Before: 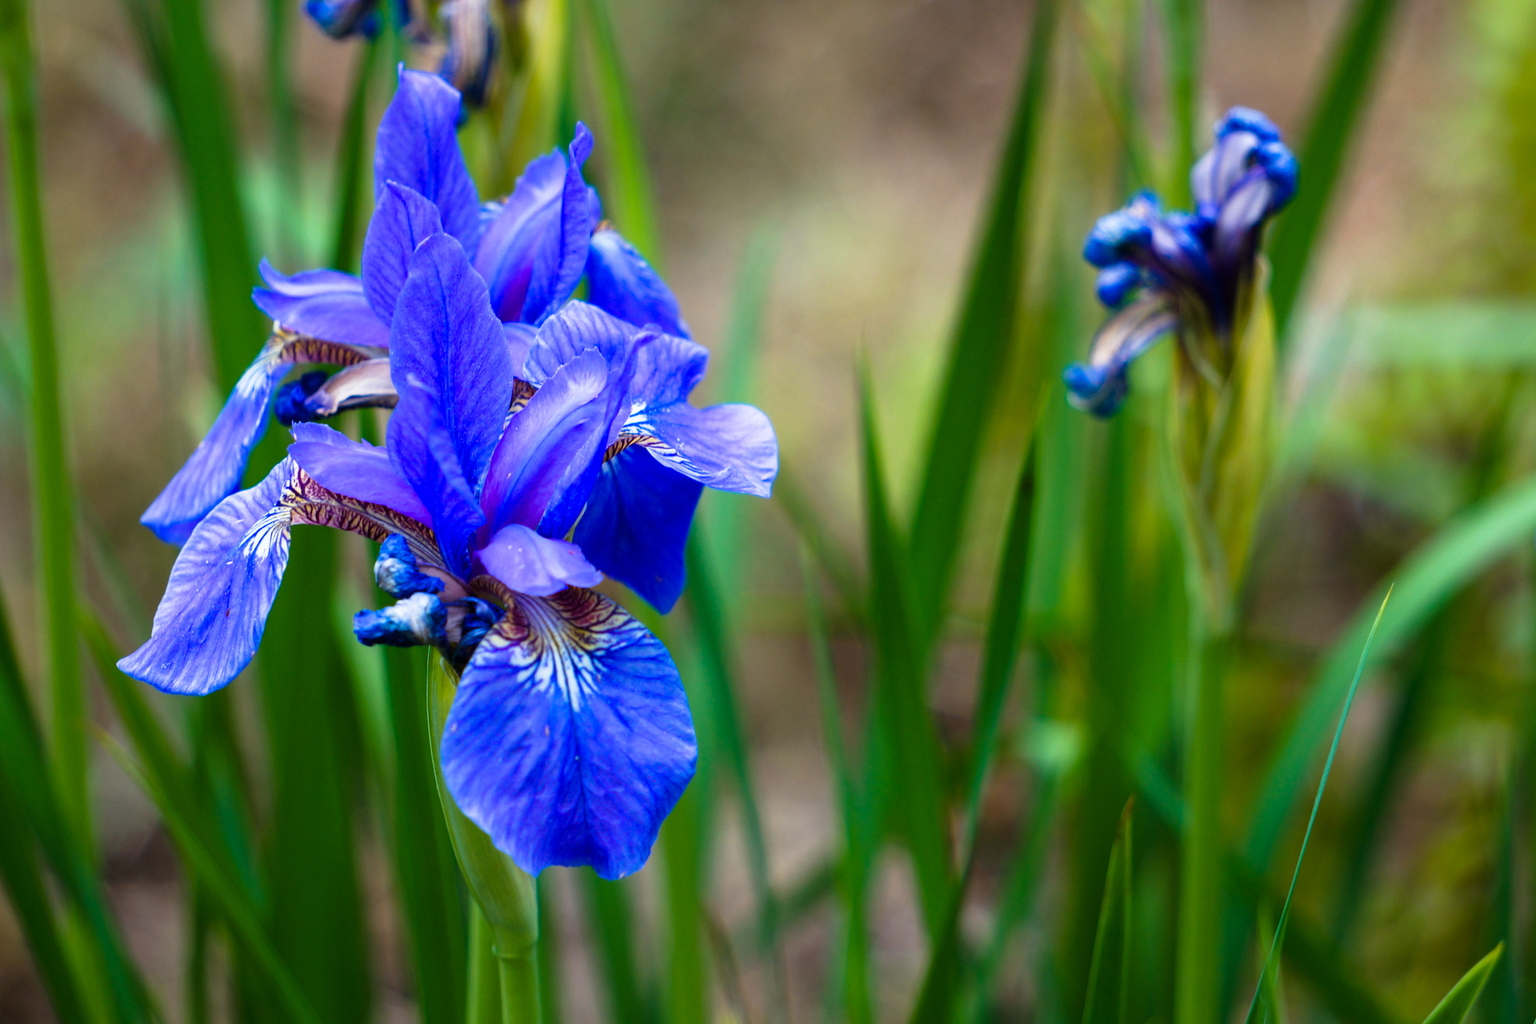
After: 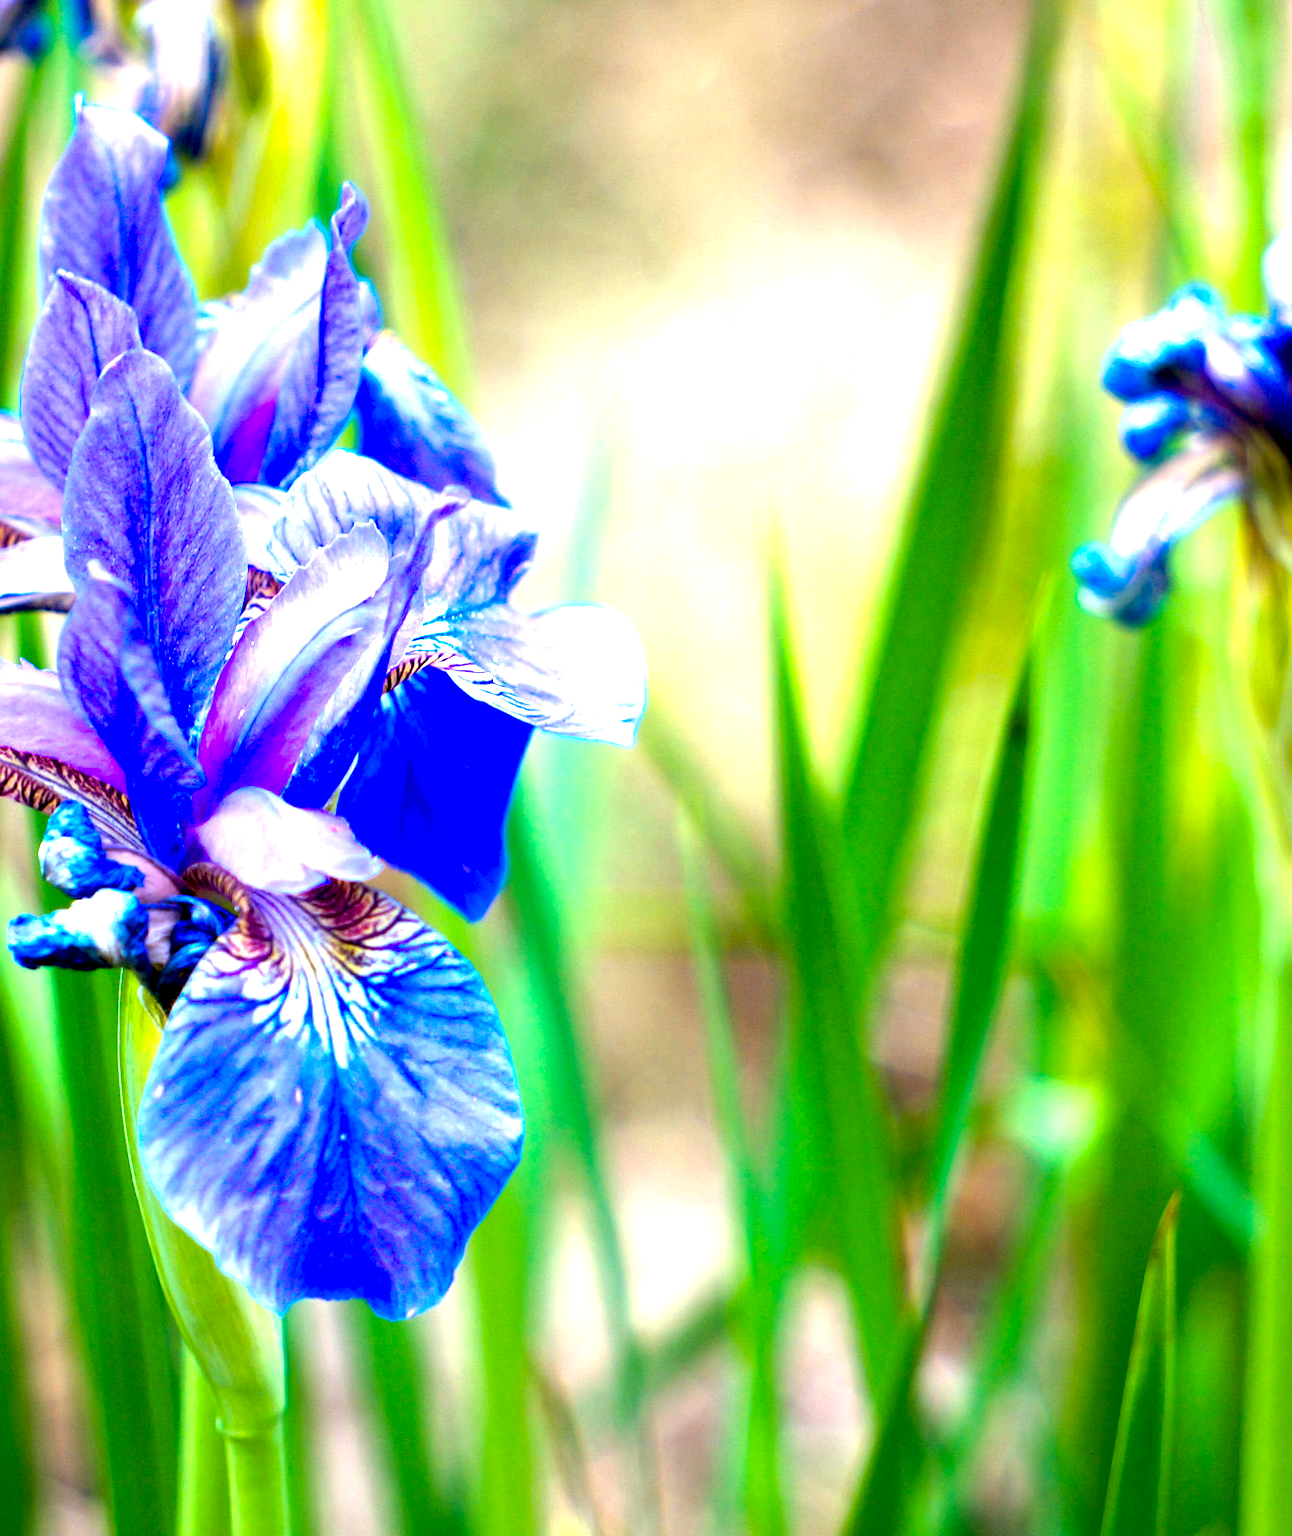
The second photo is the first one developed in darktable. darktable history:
exposure: black level correction 0.005, exposure 2.069 EV, compensate highlight preservation false
crop and rotate: left 22.676%, right 21.22%
